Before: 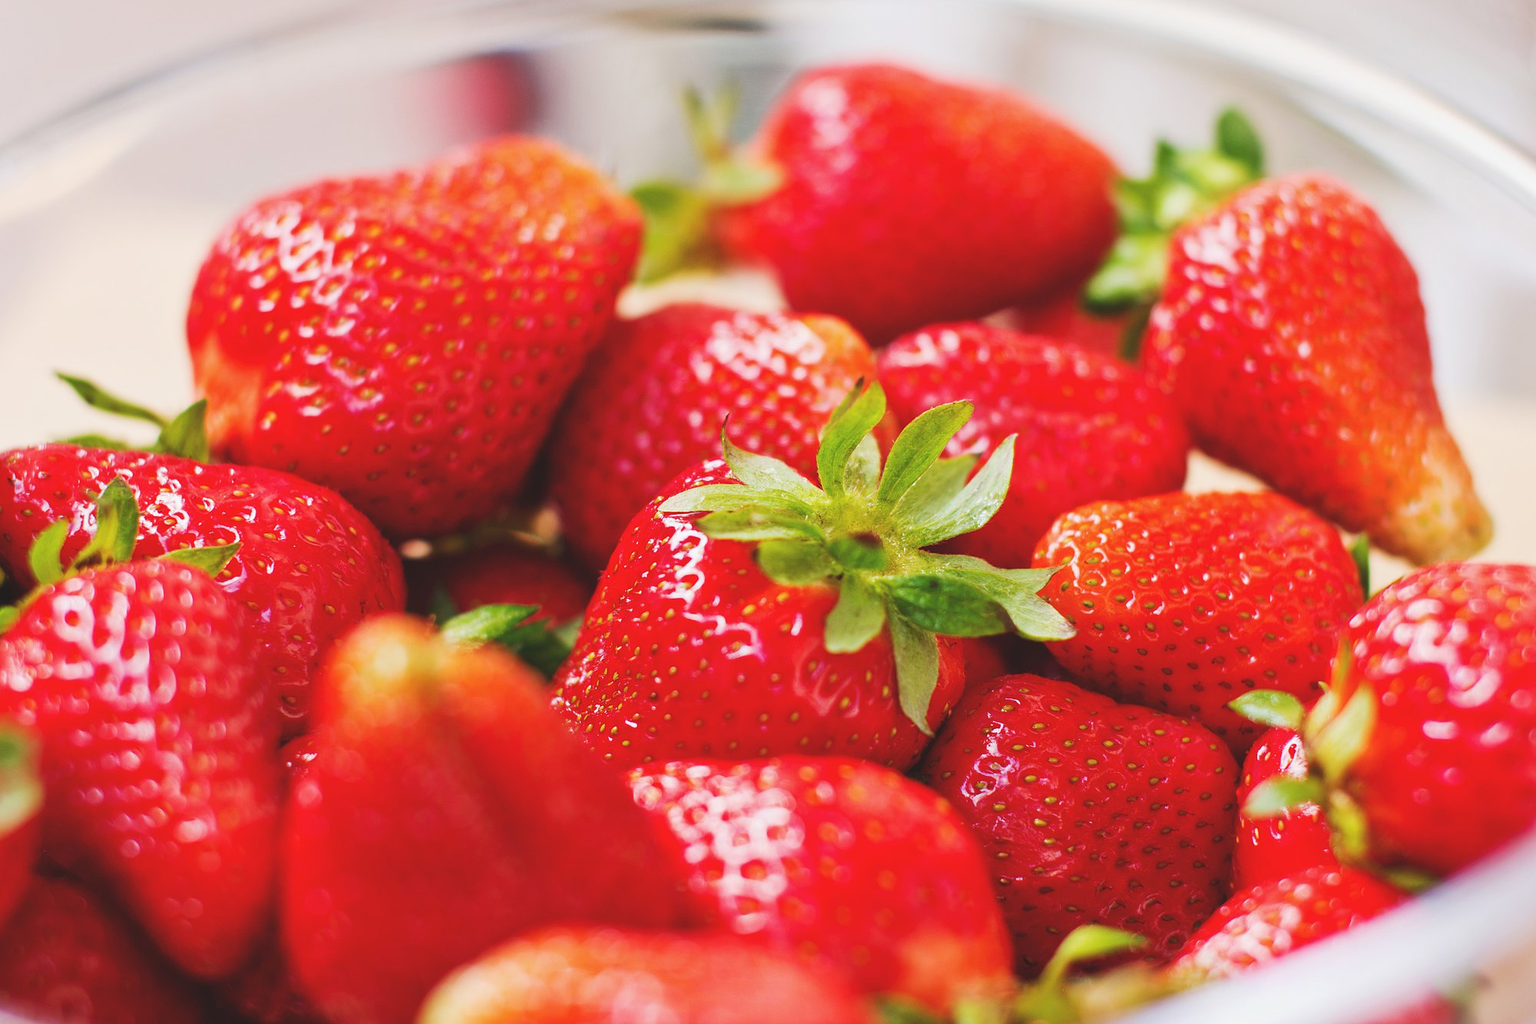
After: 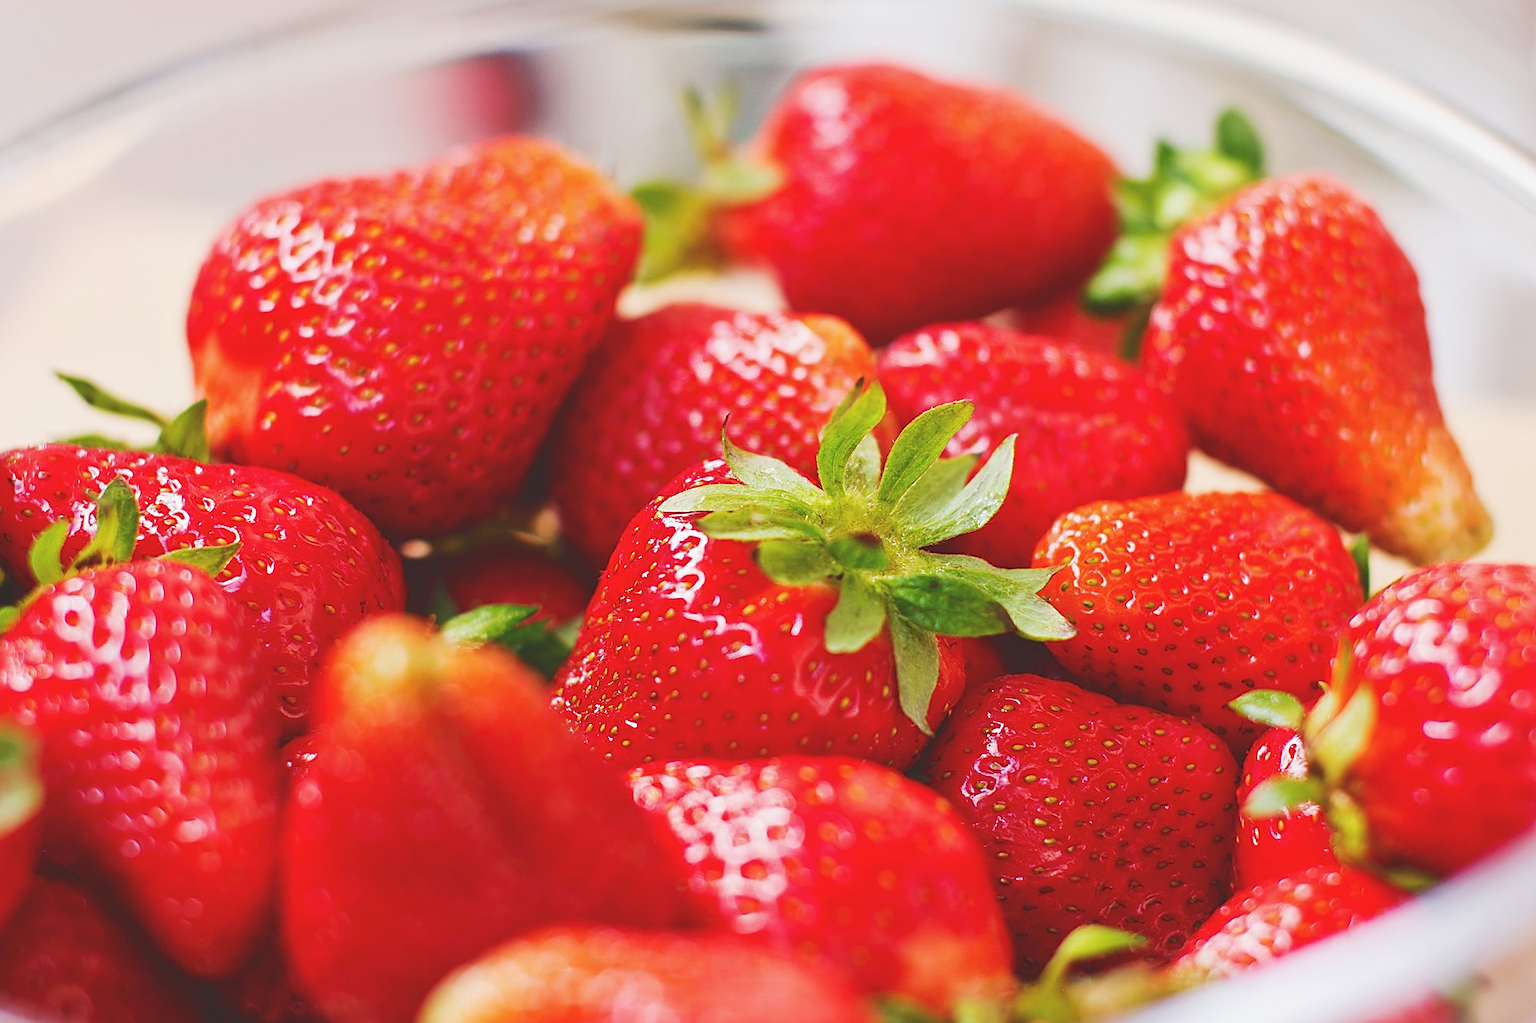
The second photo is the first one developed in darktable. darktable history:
rgb curve: curves: ch0 [(0, 0) (0.093, 0.159) (0.241, 0.265) (0.414, 0.42) (1, 1)], compensate middle gray true, preserve colors basic power
sharpen: on, module defaults
exposure: black level correction 0, compensate exposure bias true, compensate highlight preservation false
